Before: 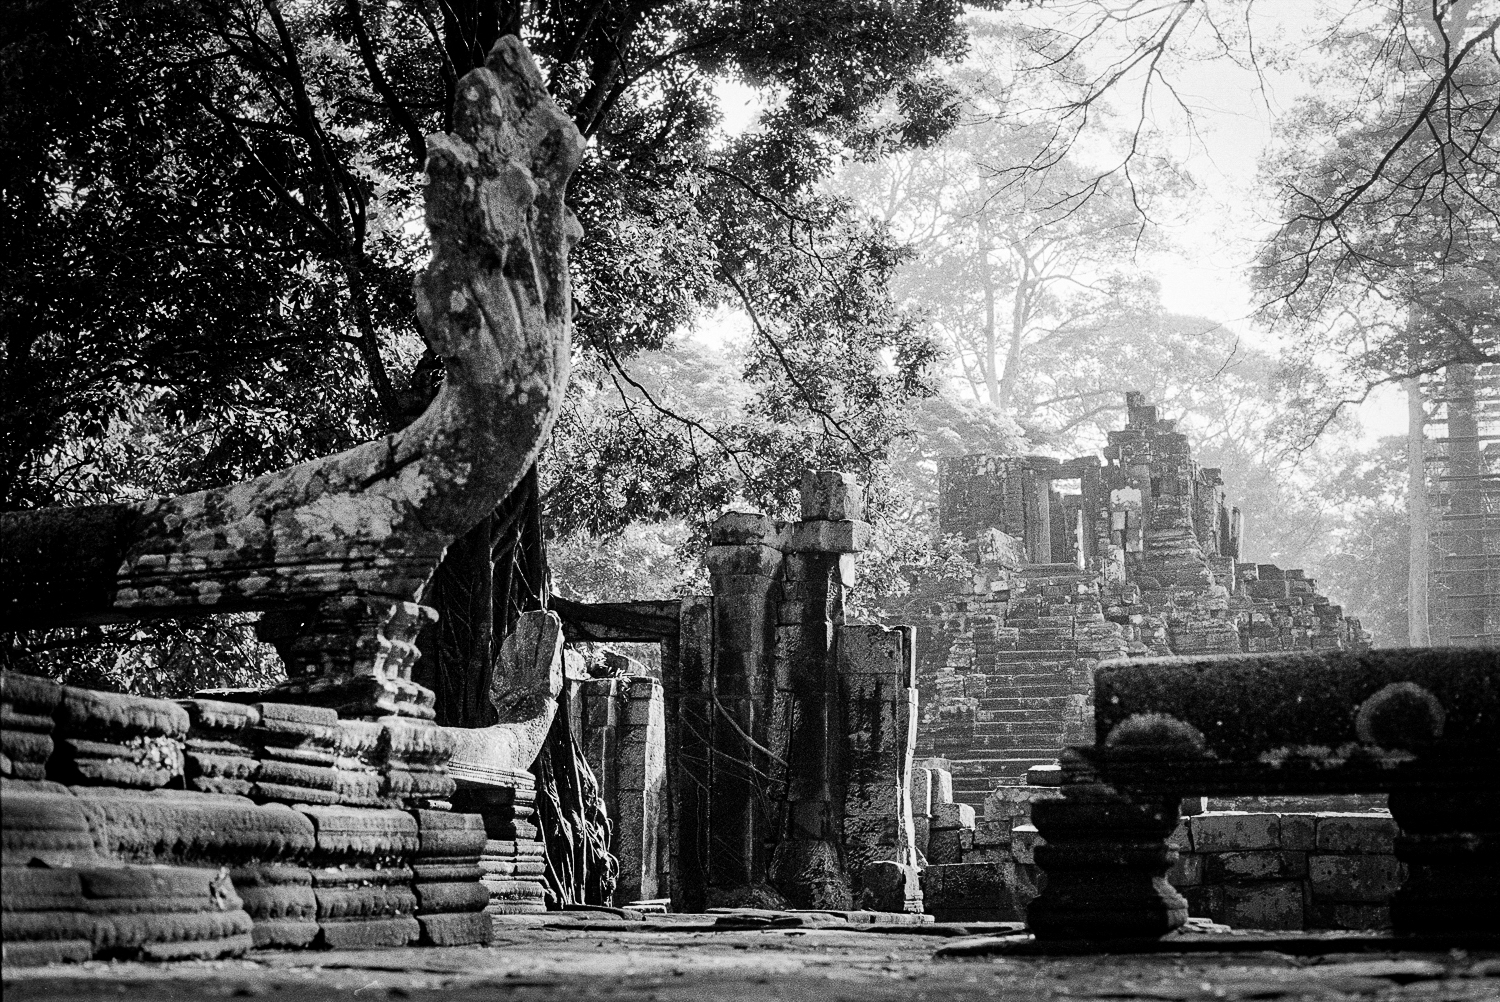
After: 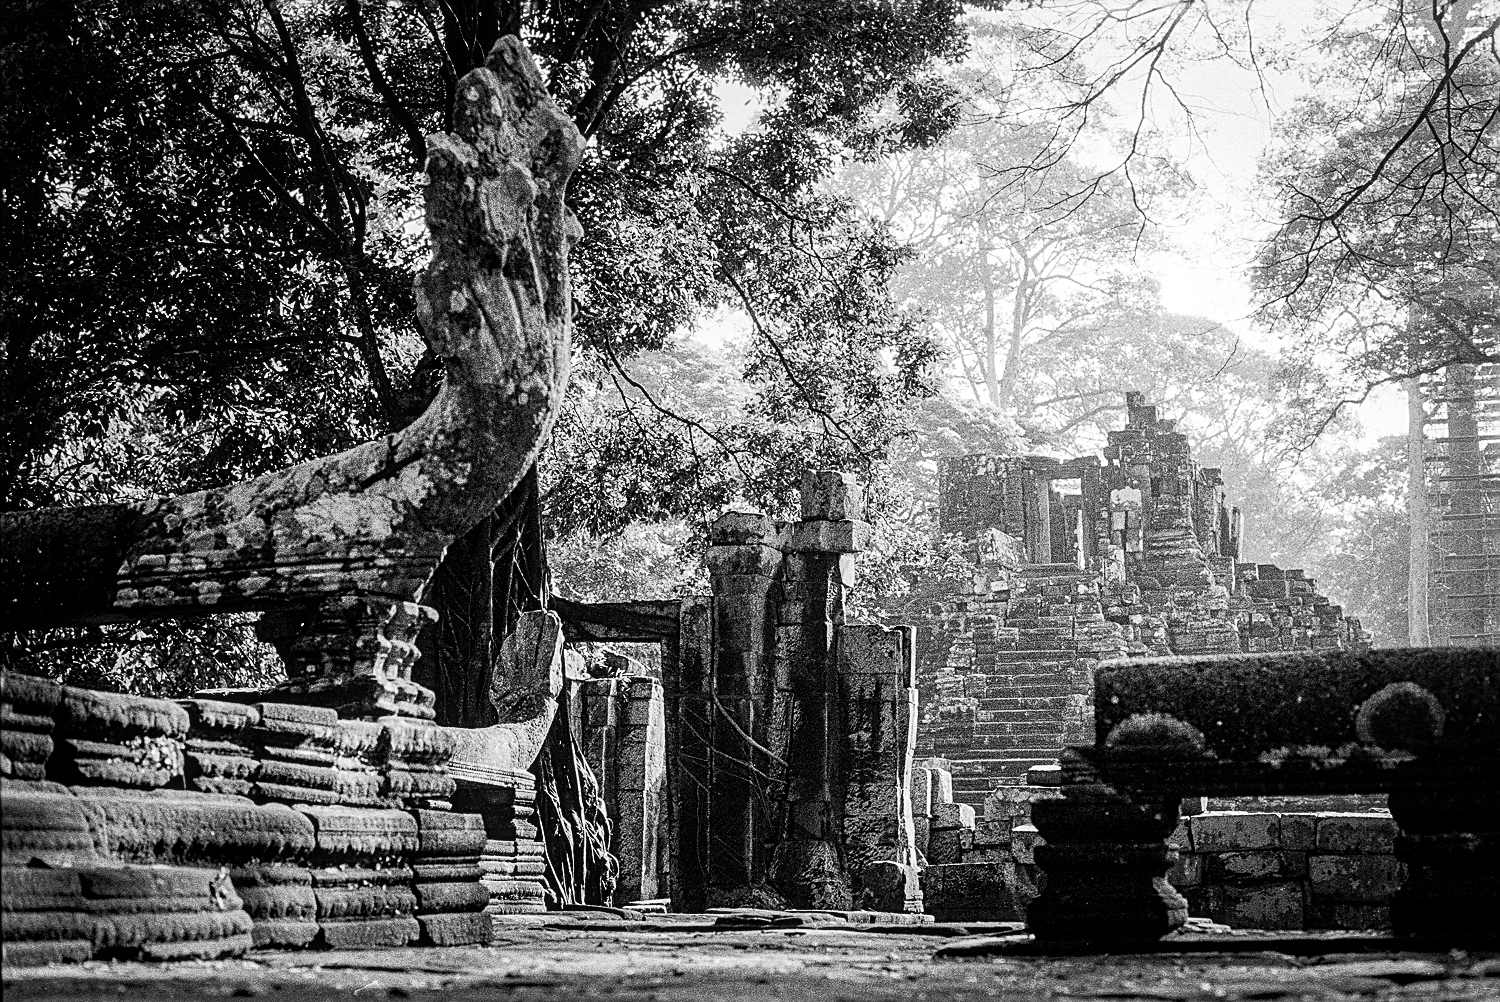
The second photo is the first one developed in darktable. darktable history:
local contrast: detail 130%
sharpen: on, module defaults
contrast brightness saturation: contrast 0.096, brightness 0.025, saturation 0.087
